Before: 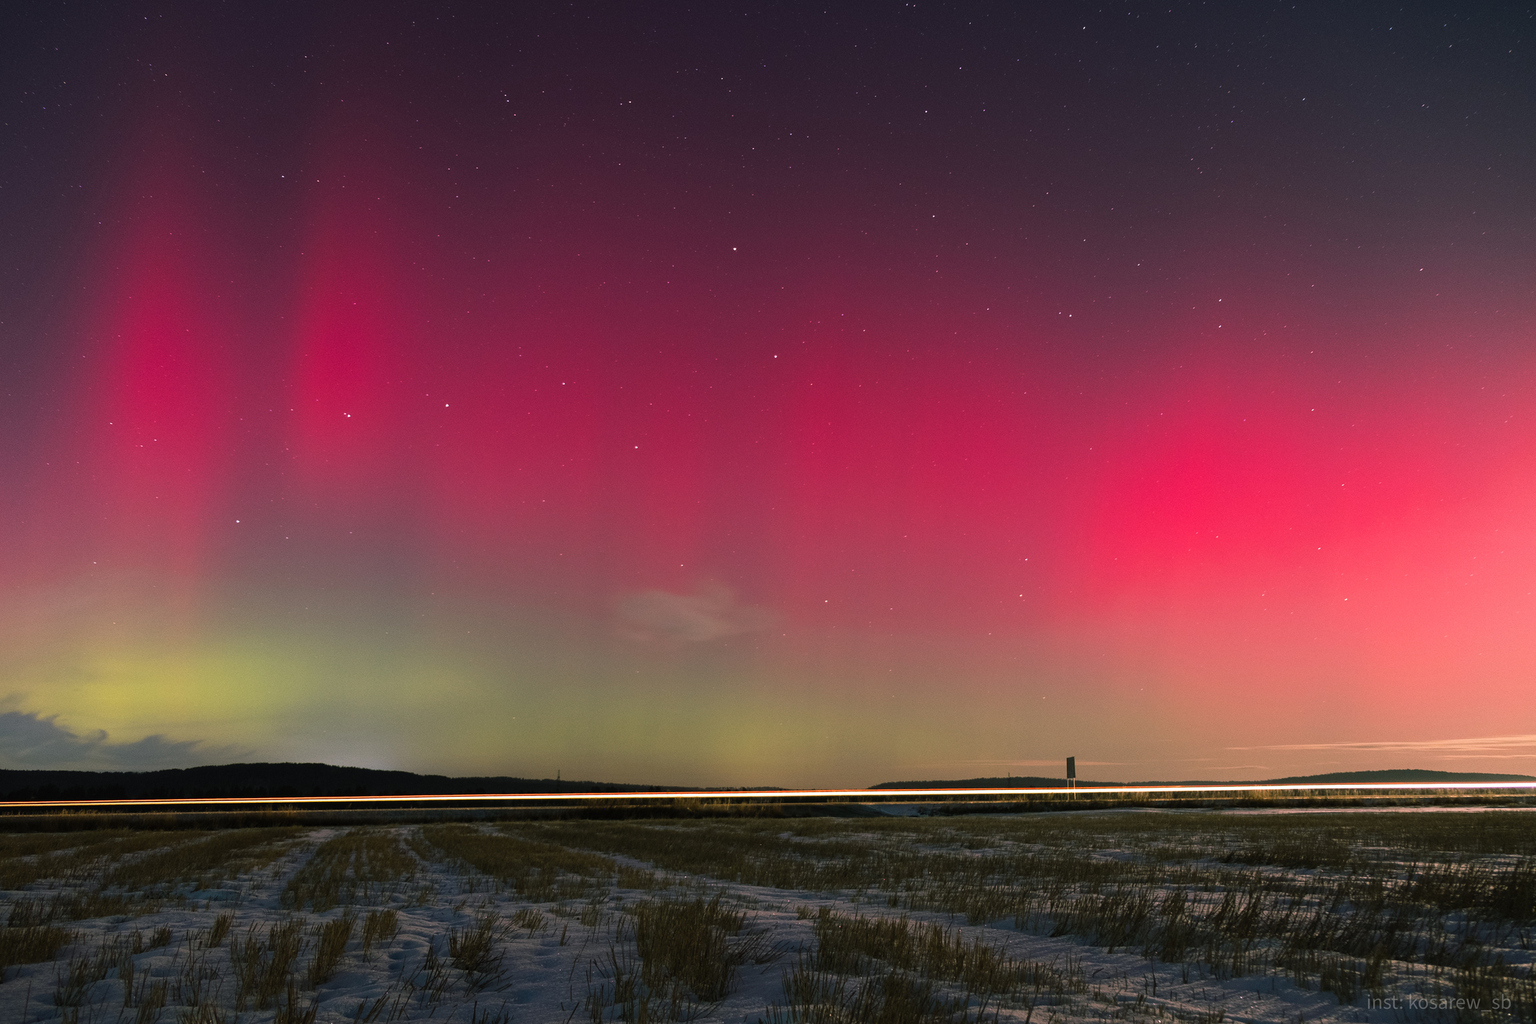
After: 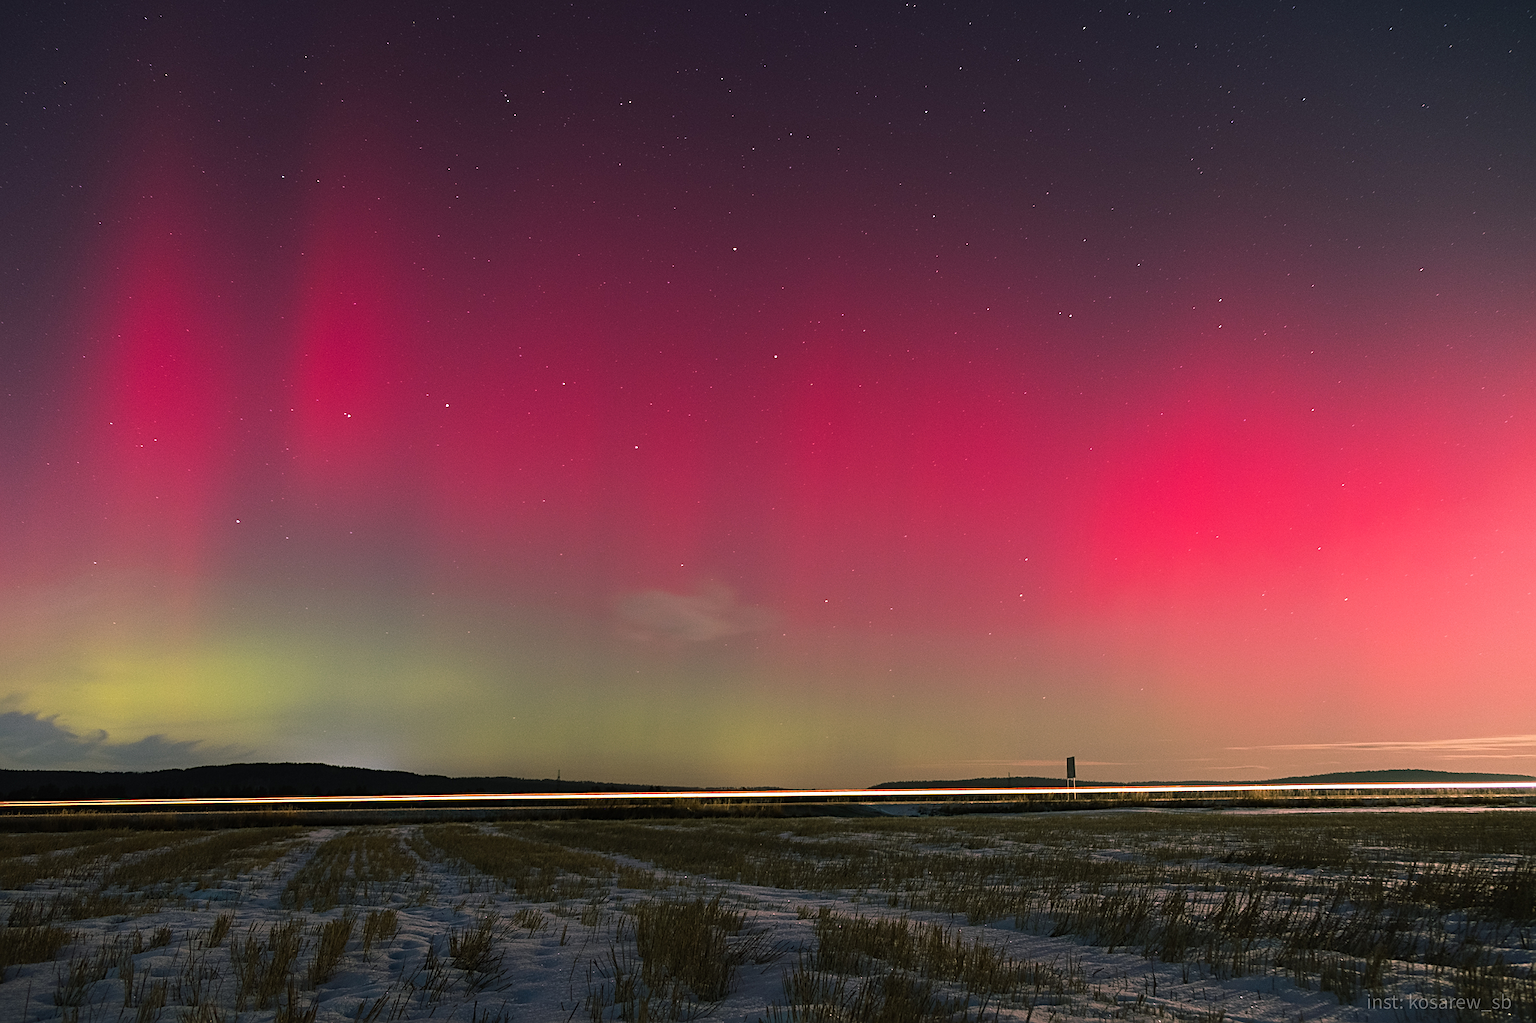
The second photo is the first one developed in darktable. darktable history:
sharpen: amount 0.484
